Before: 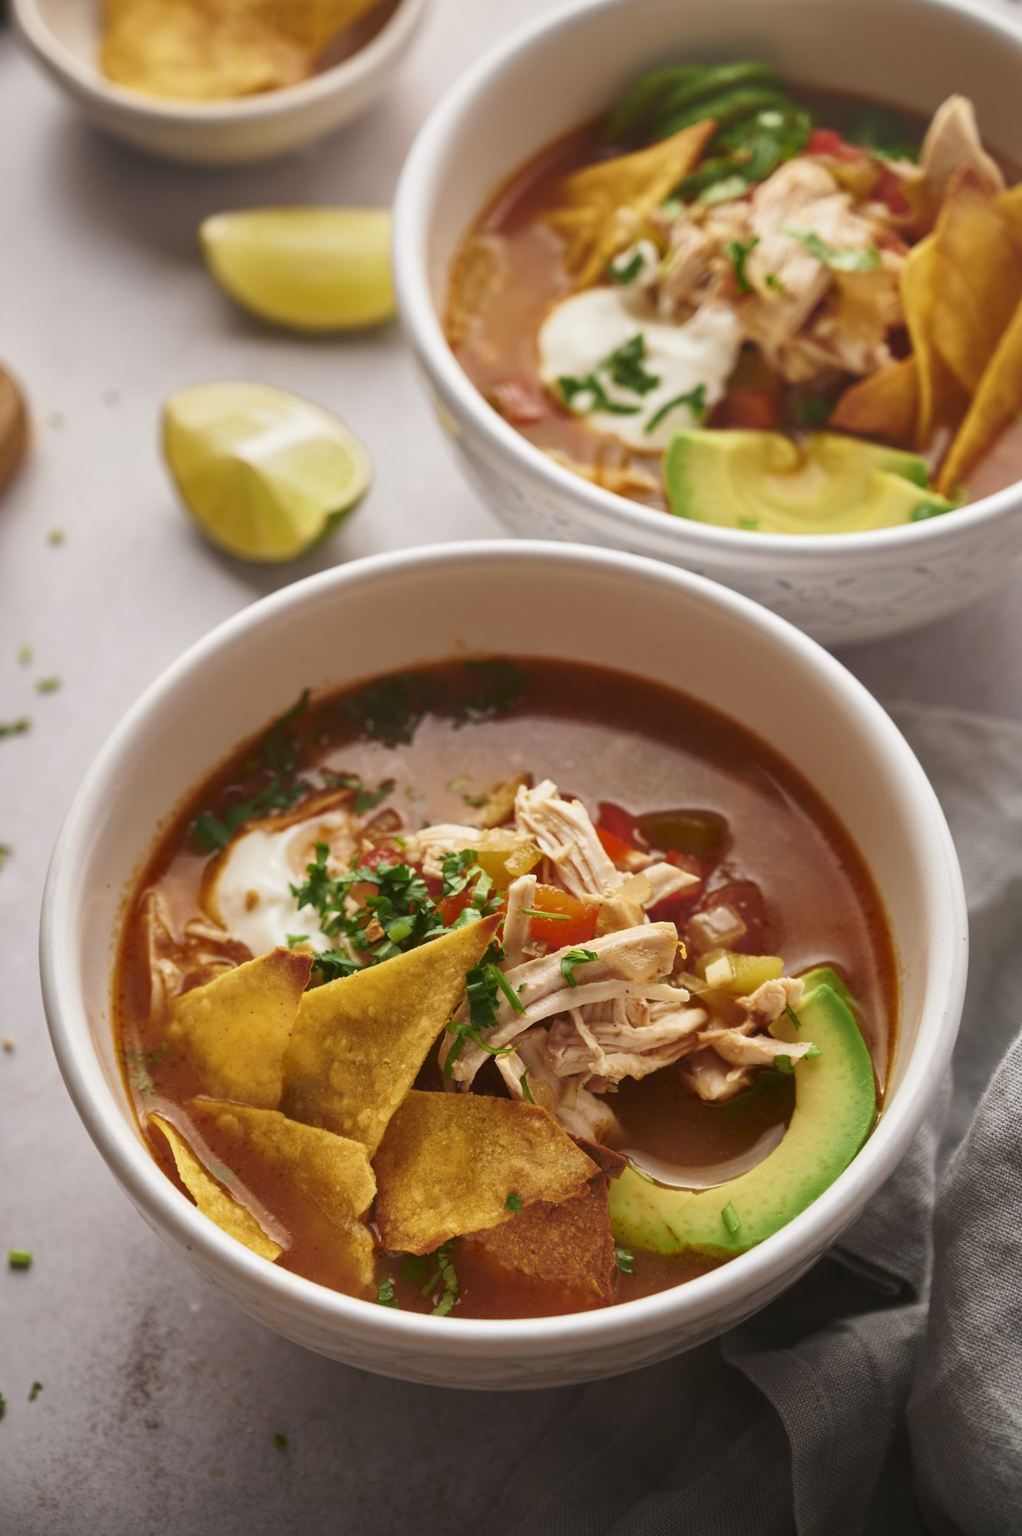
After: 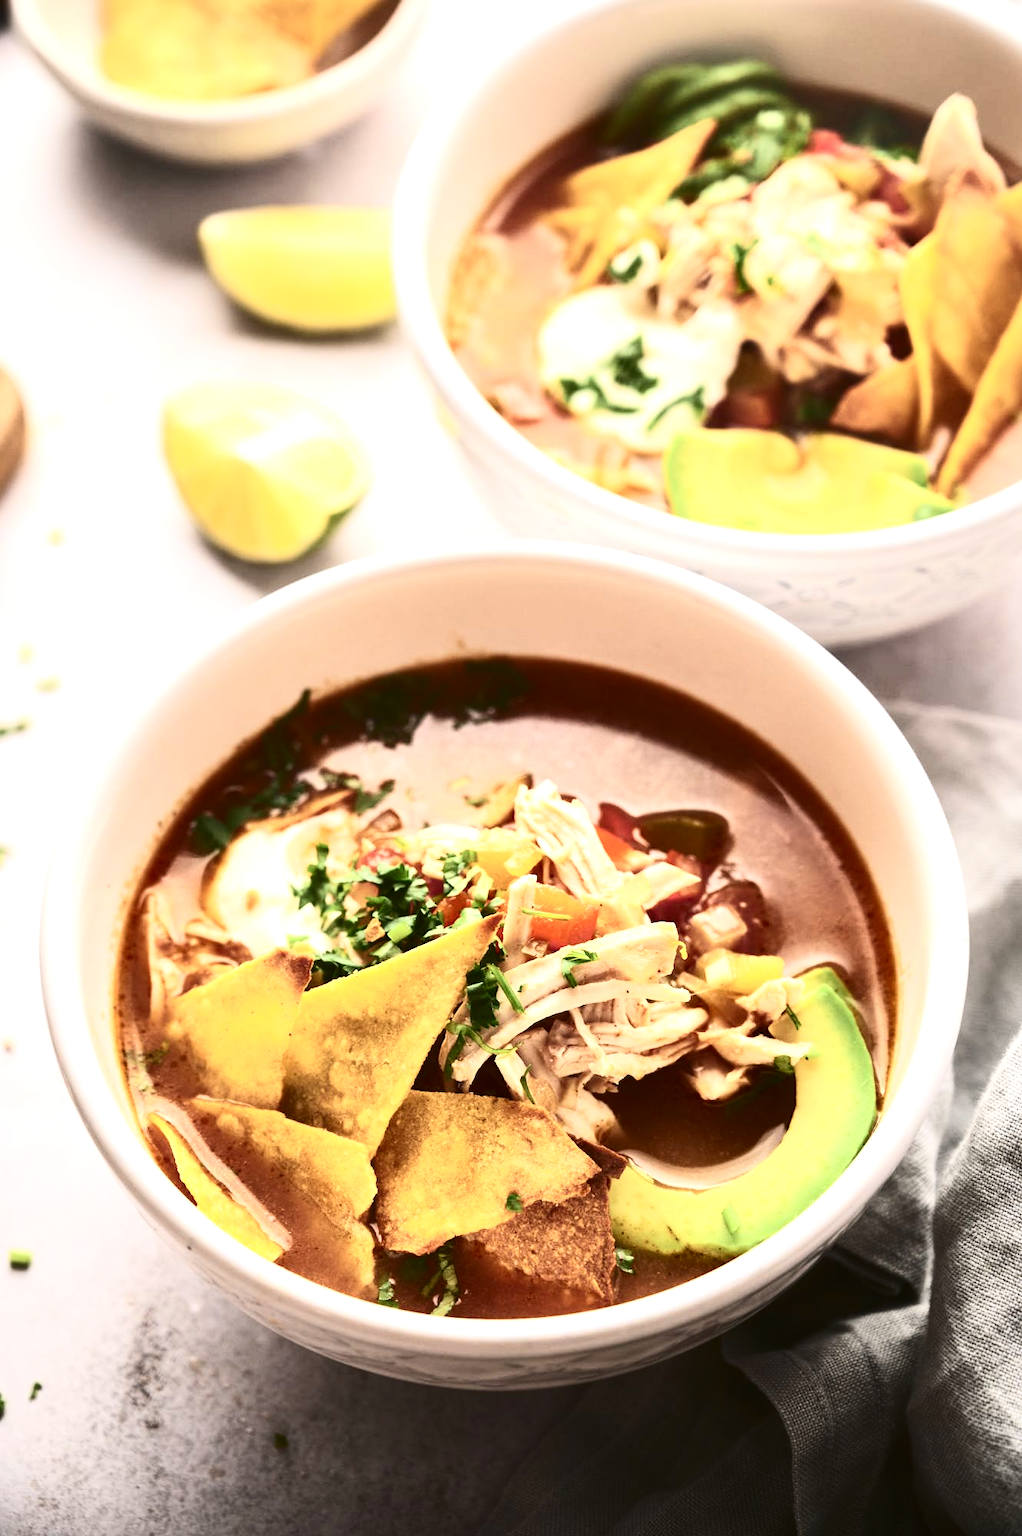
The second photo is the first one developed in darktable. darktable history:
exposure: black level correction 0, exposure 1.126 EV, compensate exposure bias true, compensate highlight preservation false
contrast brightness saturation: contrast 0.491, saturation -0.082
